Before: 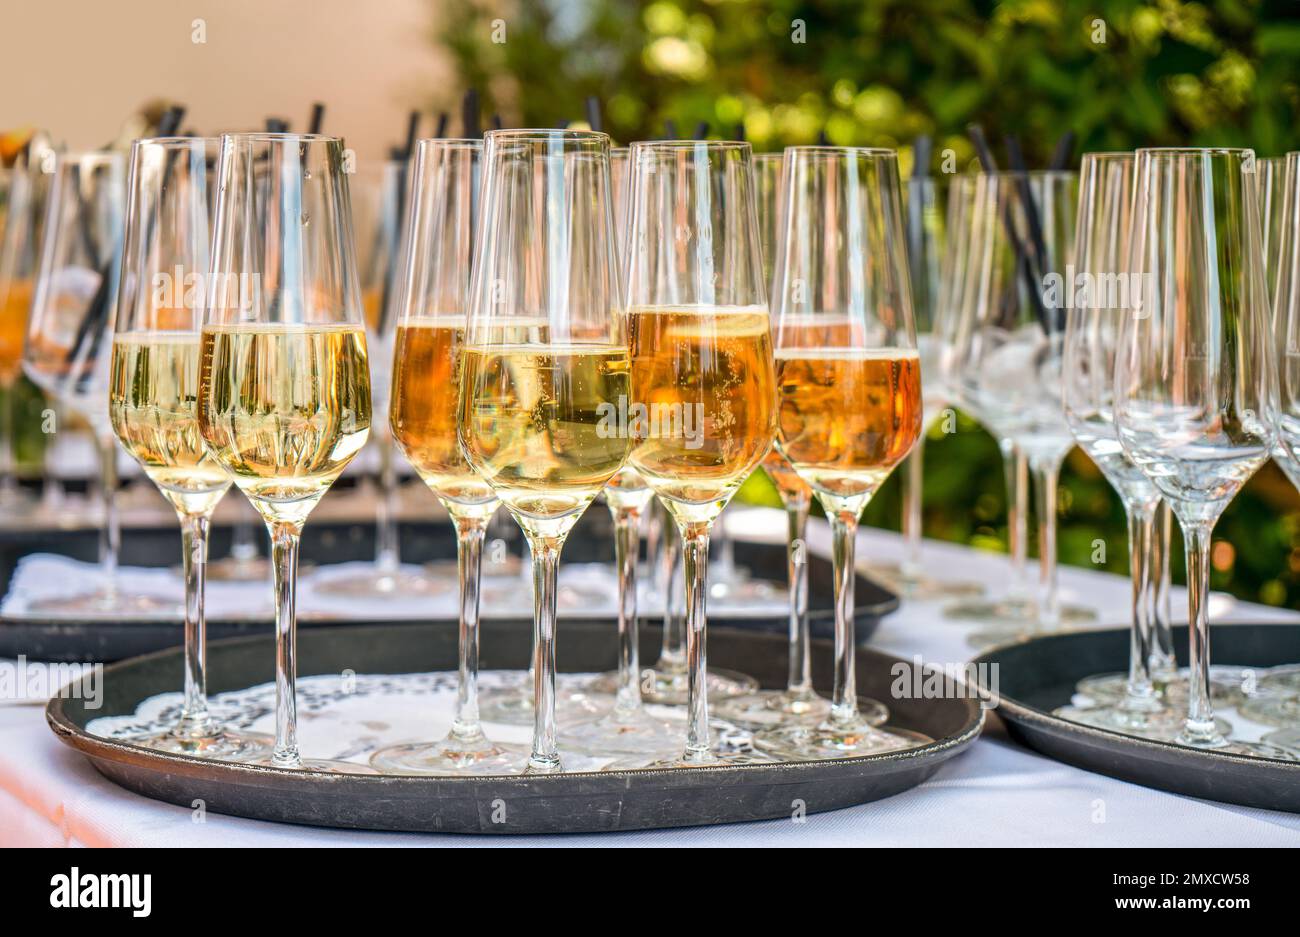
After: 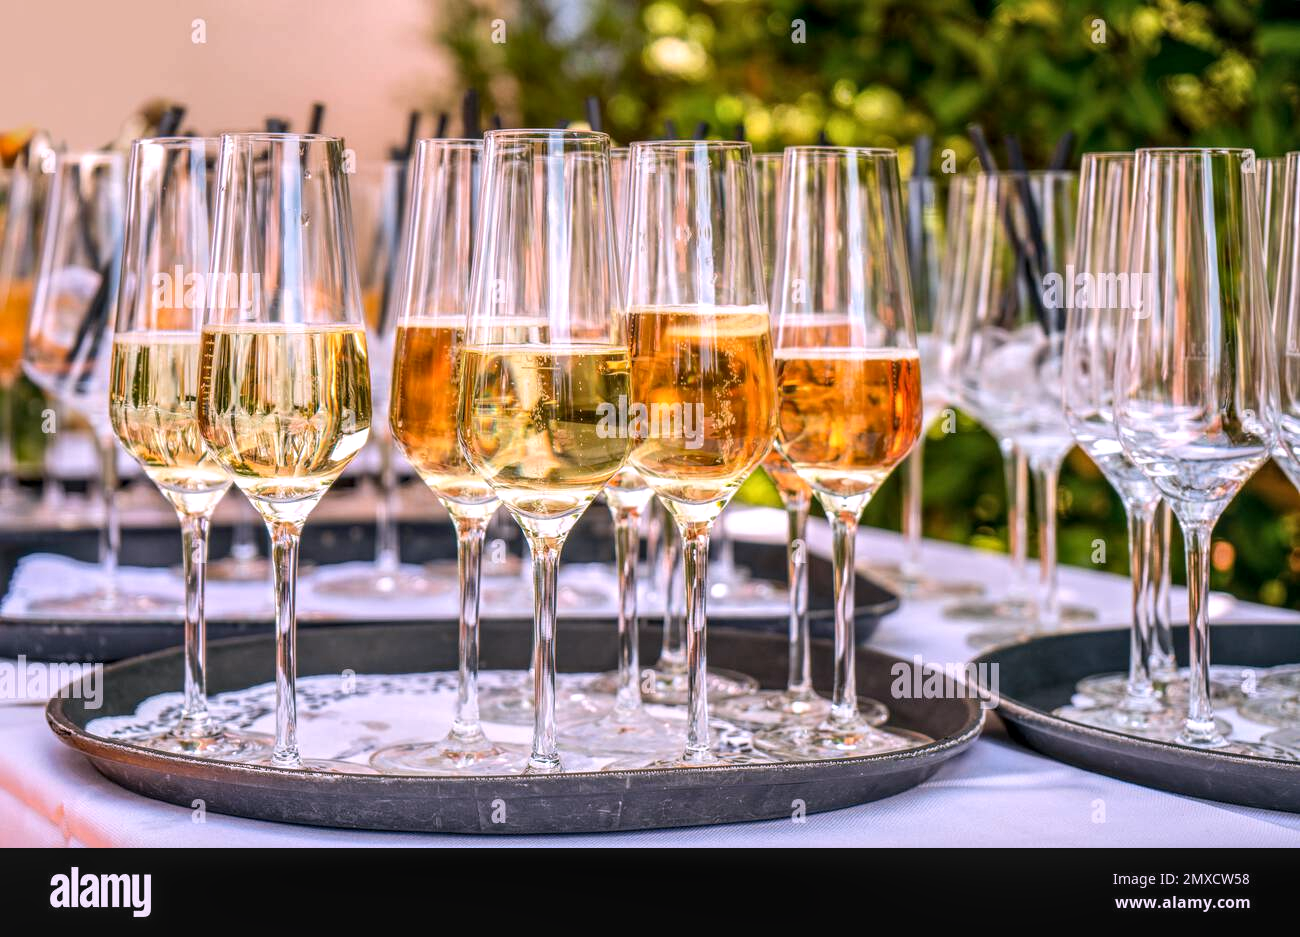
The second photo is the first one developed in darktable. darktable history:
white balance: red 1.066, blue 1.119
local contrast: on, module defaults
